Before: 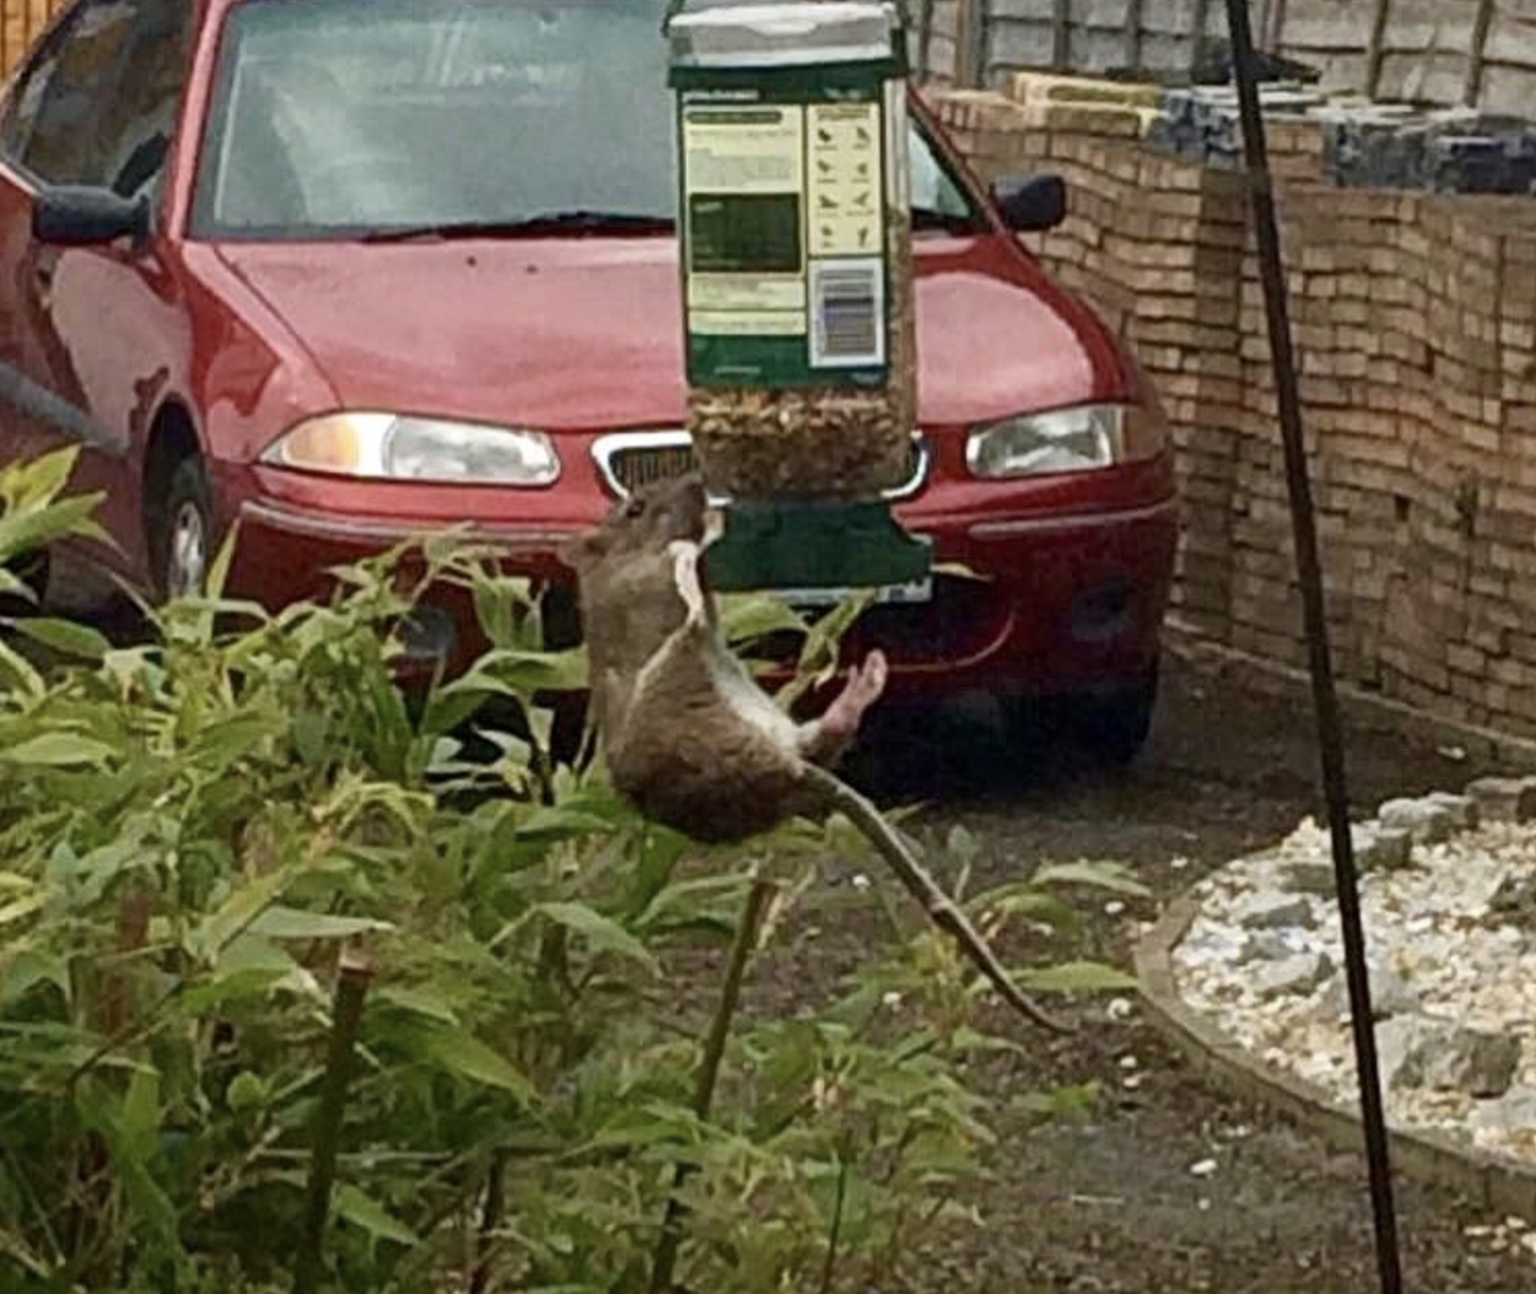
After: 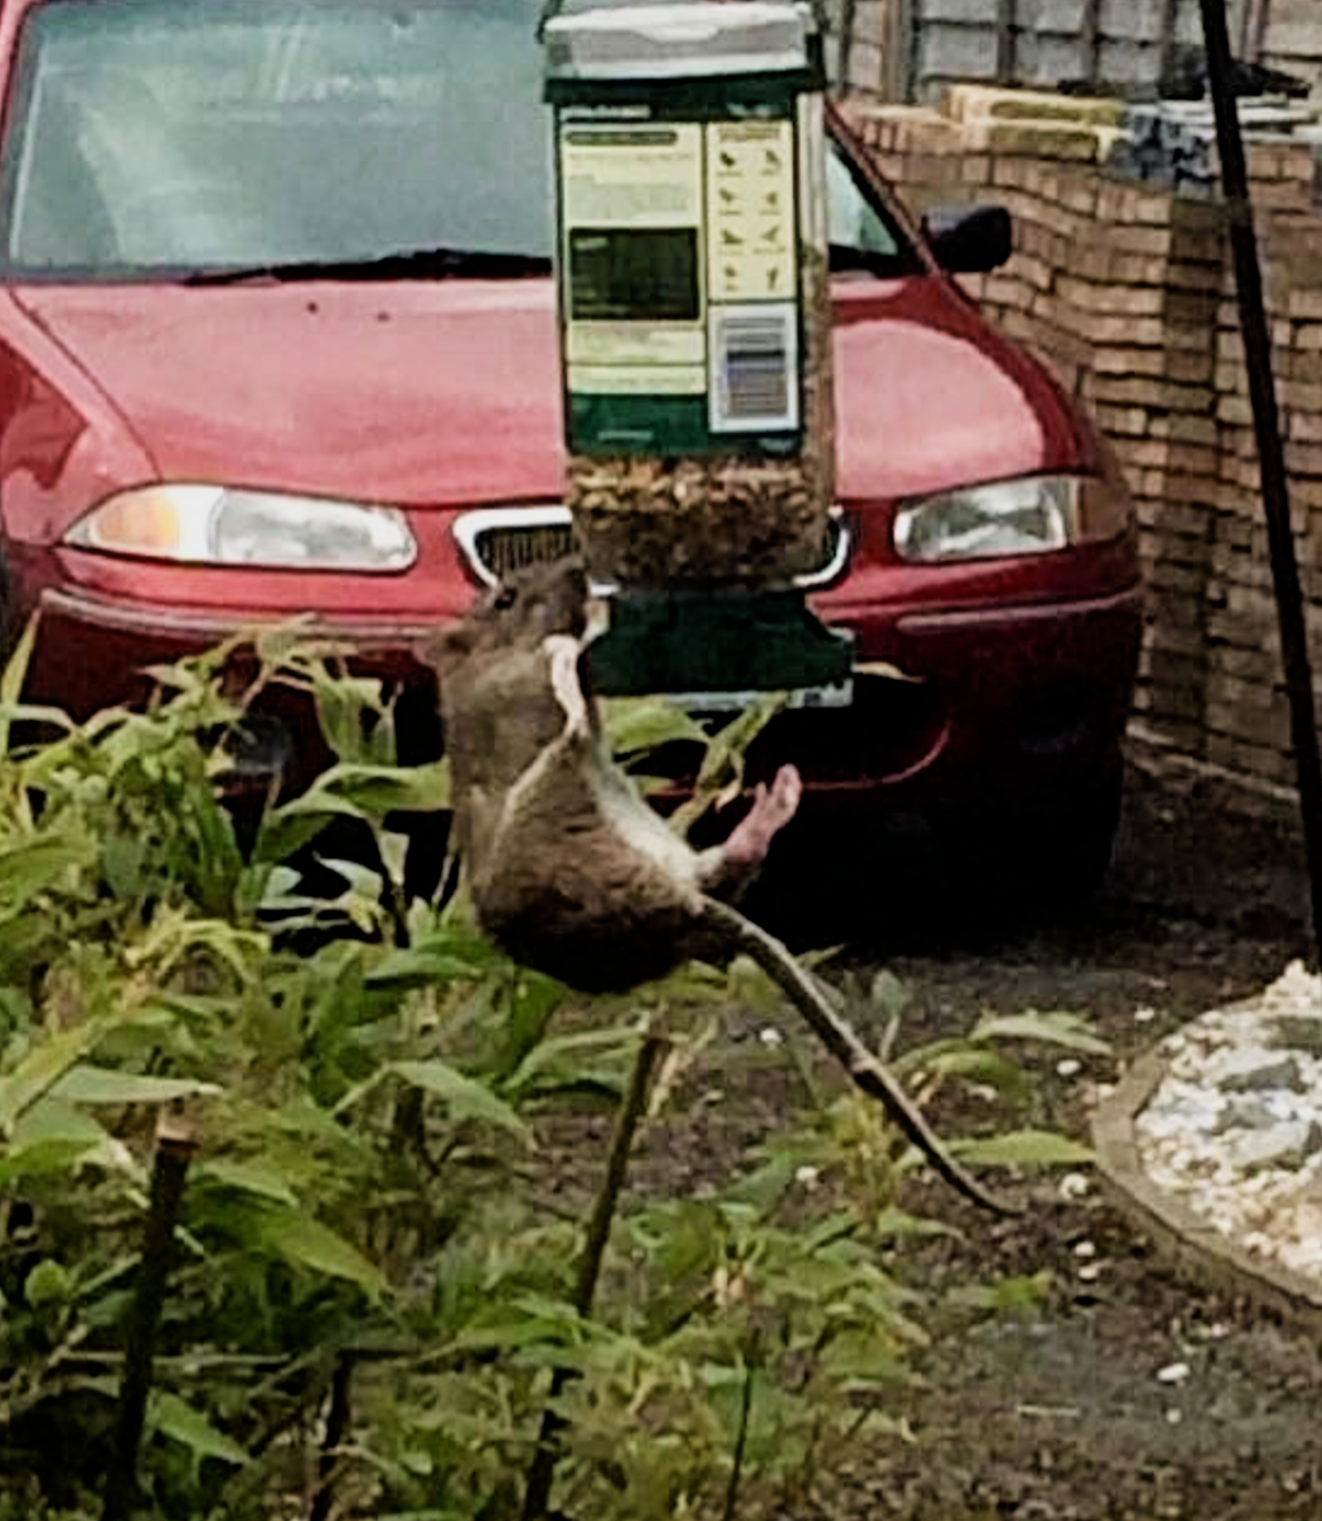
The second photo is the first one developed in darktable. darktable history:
filmic rgb: black relative exposure -5 EV, white relative exposure 3.5 EV, hardness 3.19, contrast 1.2, highlights saturation mix -50%
exposure: exposure 0.128 EV, compensate highlight preservation false
crop: left 13.443%, right 13.31%
